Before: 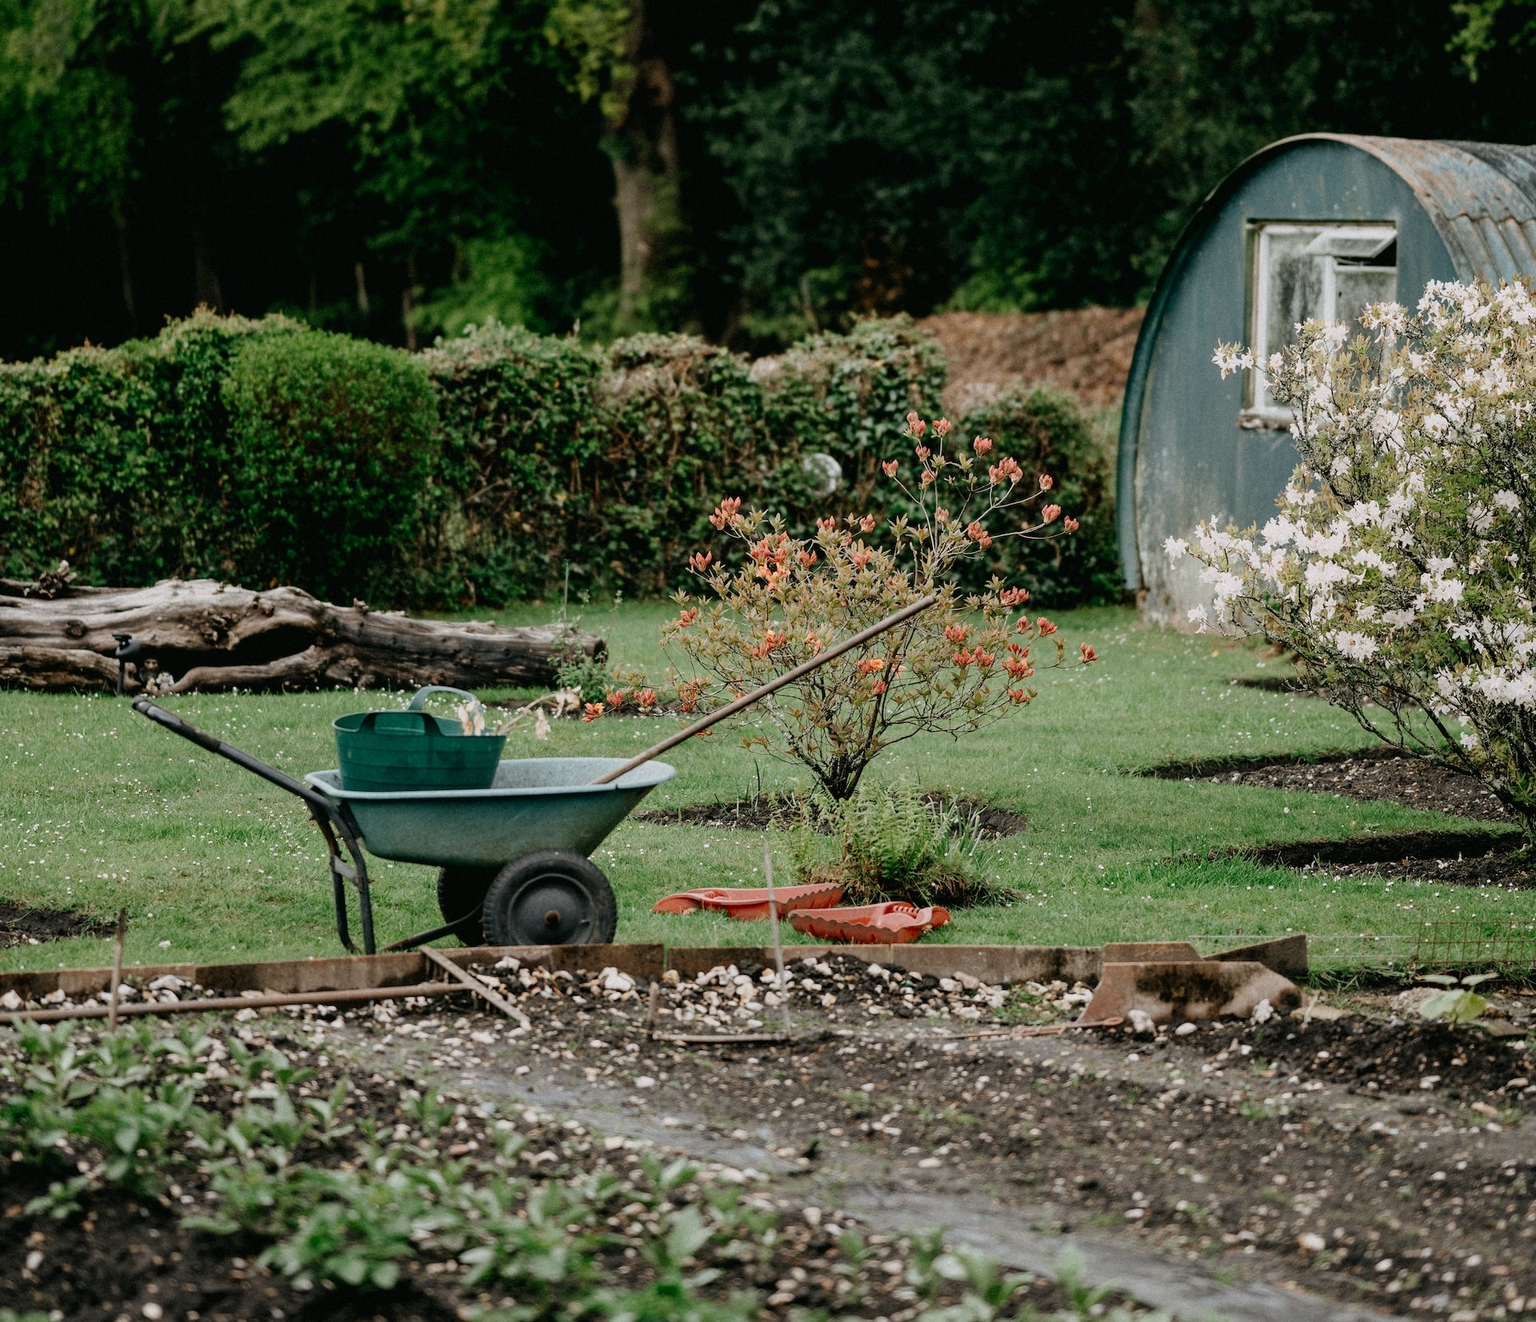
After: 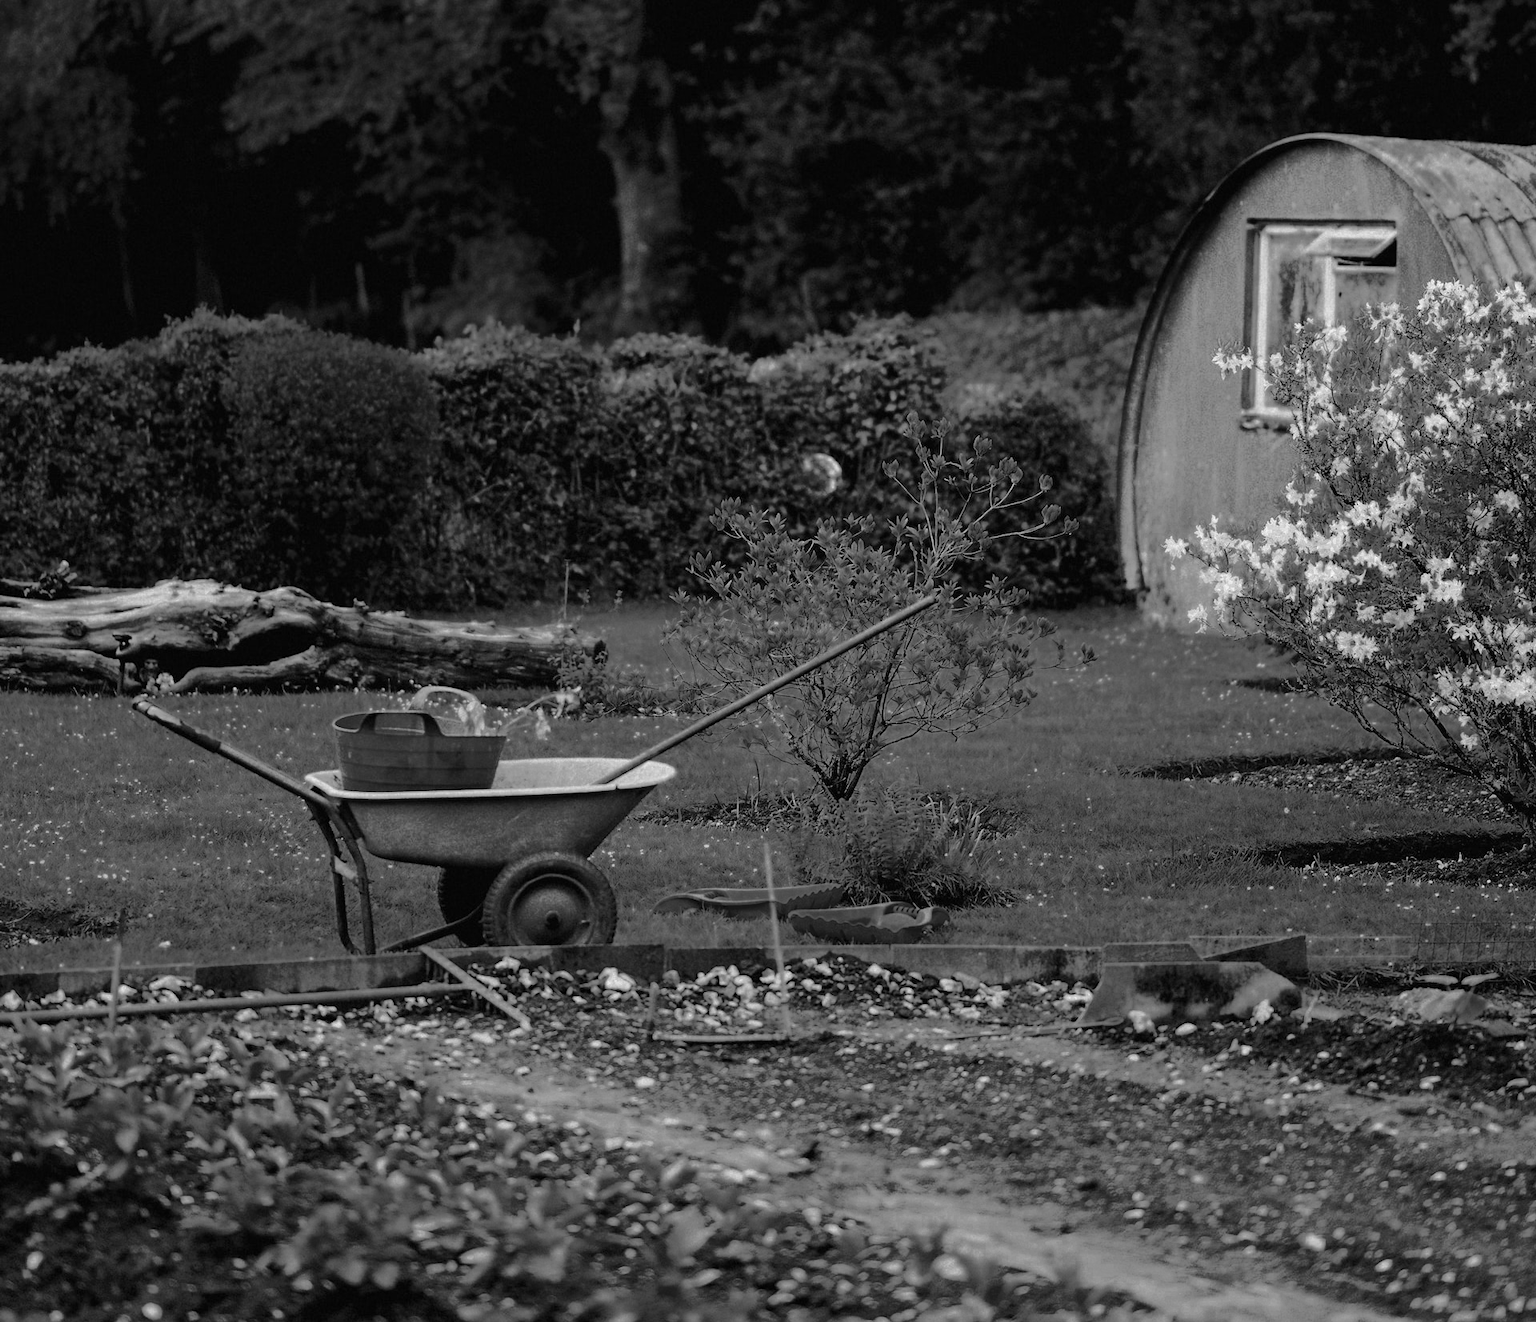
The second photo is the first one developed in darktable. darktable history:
tone curve: curves: ch0 [(0, 0) (0.003, 0.005) (0.011, 0.012) (0.025, 0.026) (0.044, 0.046) (0.069, 0.071) (0.1, 0.098) (0.136, 0.135) (0.177, 0.178) (0.224, 0.217) (0.277, 0.274) (0.335, 0.335) (0.399, 0.442) (0.468, 0.543) (0.543, 0.6) (0.623, 0.628) (0.709, 0.679) (0.801, 0.782) (0.898, 0.904) (1, 1)], color space Lab, linked channels, preserve colors none
color zones: curves: ch0 [(0.287, 0.048) (0.493, 0.484) (0.737, 0.816)]; ch1 [(0, 0) (0.143, 0) (0.286, 0) (0.429, 0) (0.571, 0) (0.714, 0) (0.857, 0)], mix 27.63%
